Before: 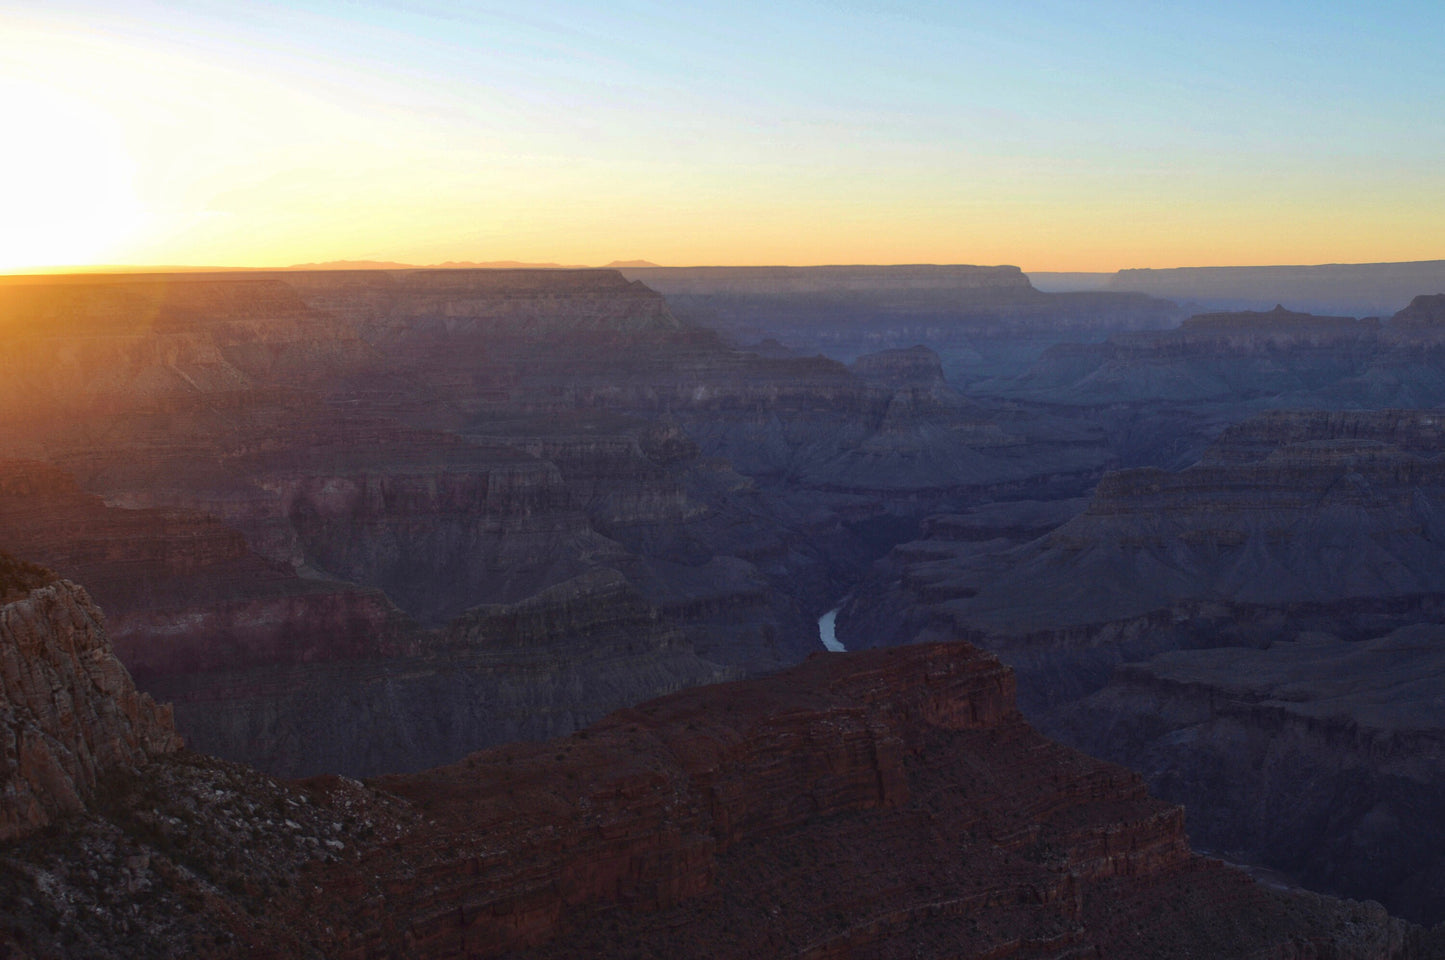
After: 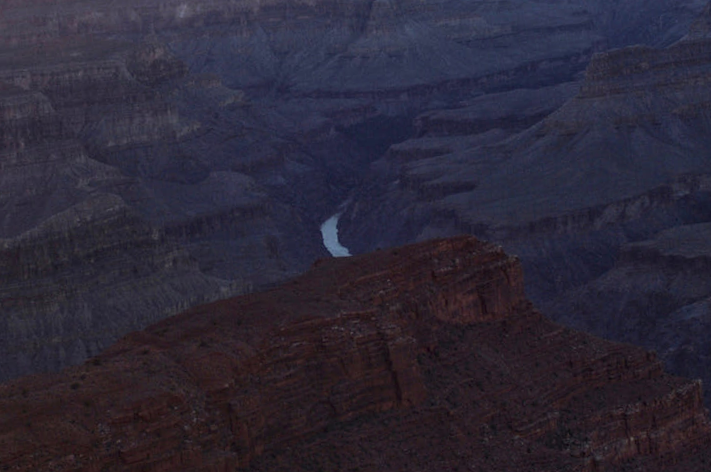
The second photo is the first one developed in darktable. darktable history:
rotate and perspective: rotation -5°, crop left 0.05, crop right 0.952, crop top 0.11, crop bottom 0.89
crop: left 34.479%, top 38.822%, right 13.718%, bottom 5.172%
local contrast: on, module defaults
